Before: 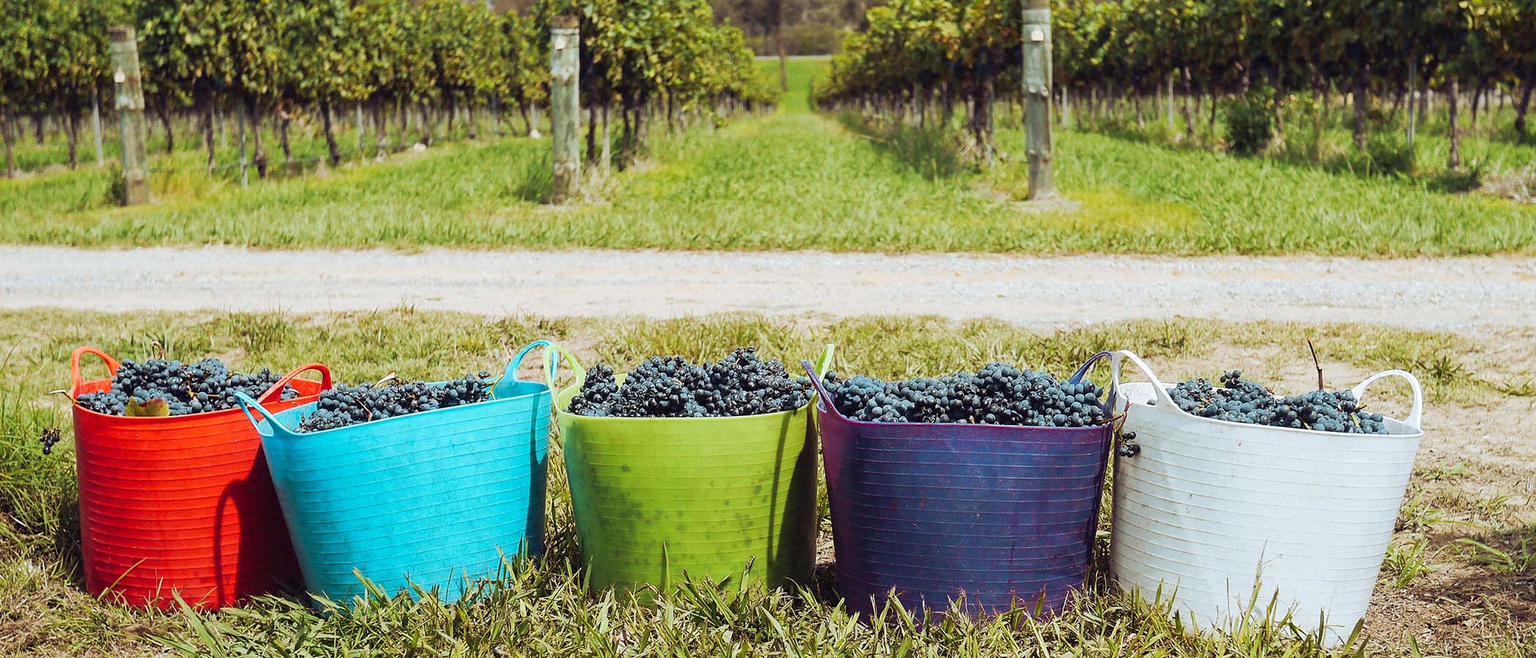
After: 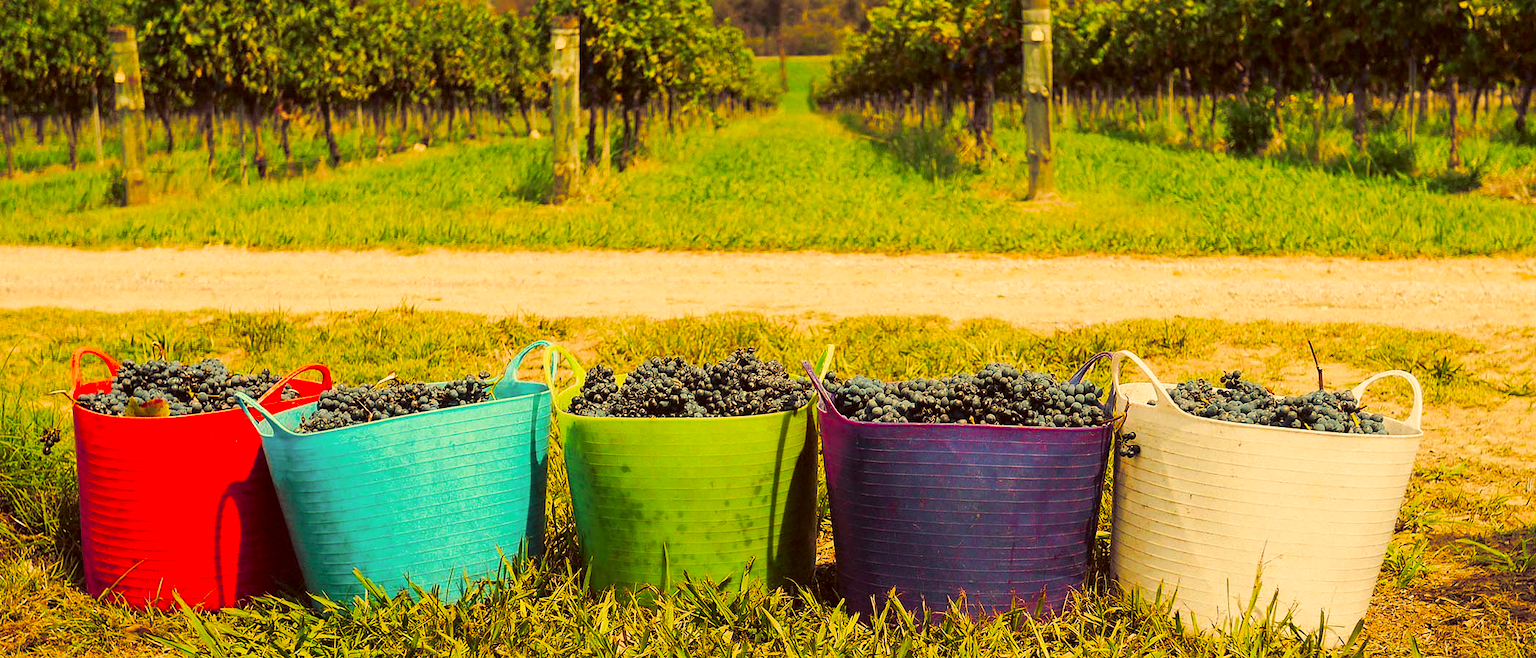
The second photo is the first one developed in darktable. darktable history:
color correction: highlights a* 10.44, highlights b* 30.04, shadows a* 2.73, shadows b* 17.51, saturation 1.72
split-toning: shadows › hue 216°, shadows › saturation 1, highlights › hue 57.6°, balance -33.4
levels: mode automatic, black 0.023%, white 99.97%, levels [0.062, 0.494, 0.925]
